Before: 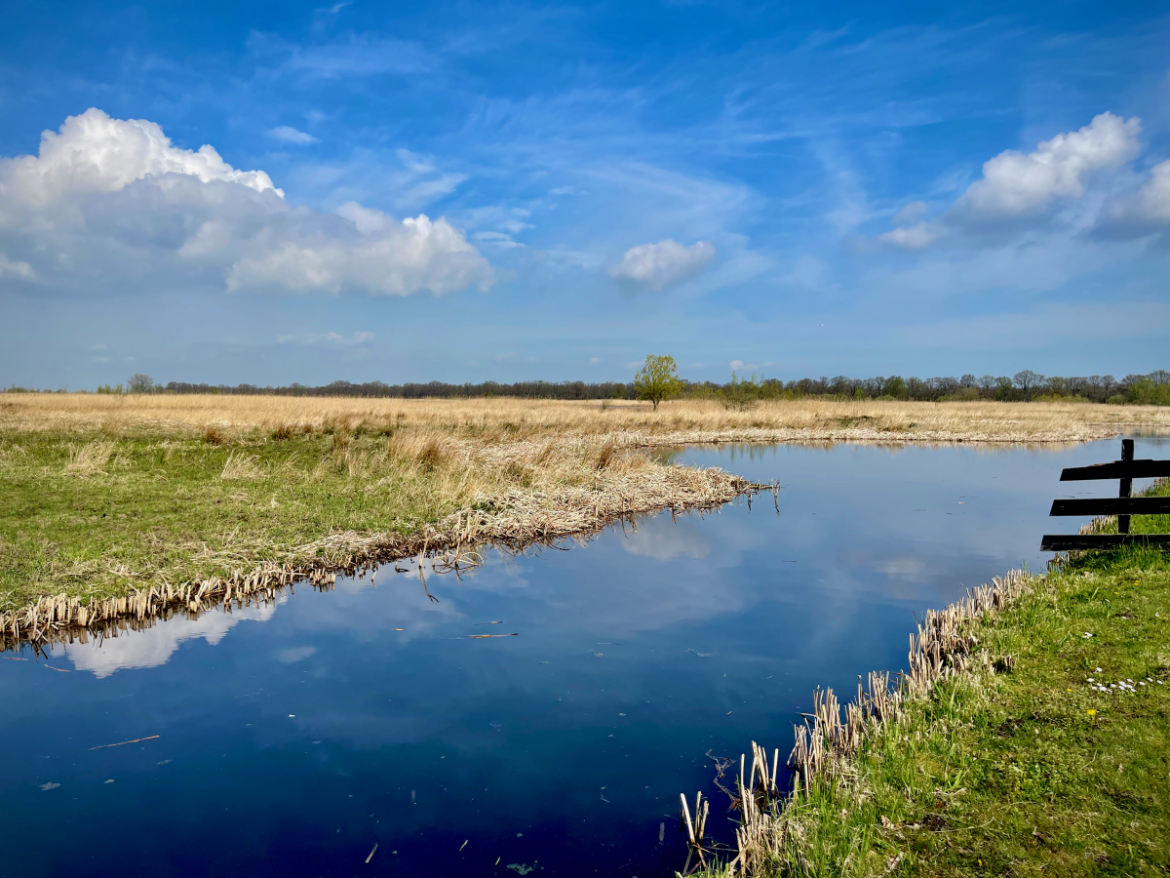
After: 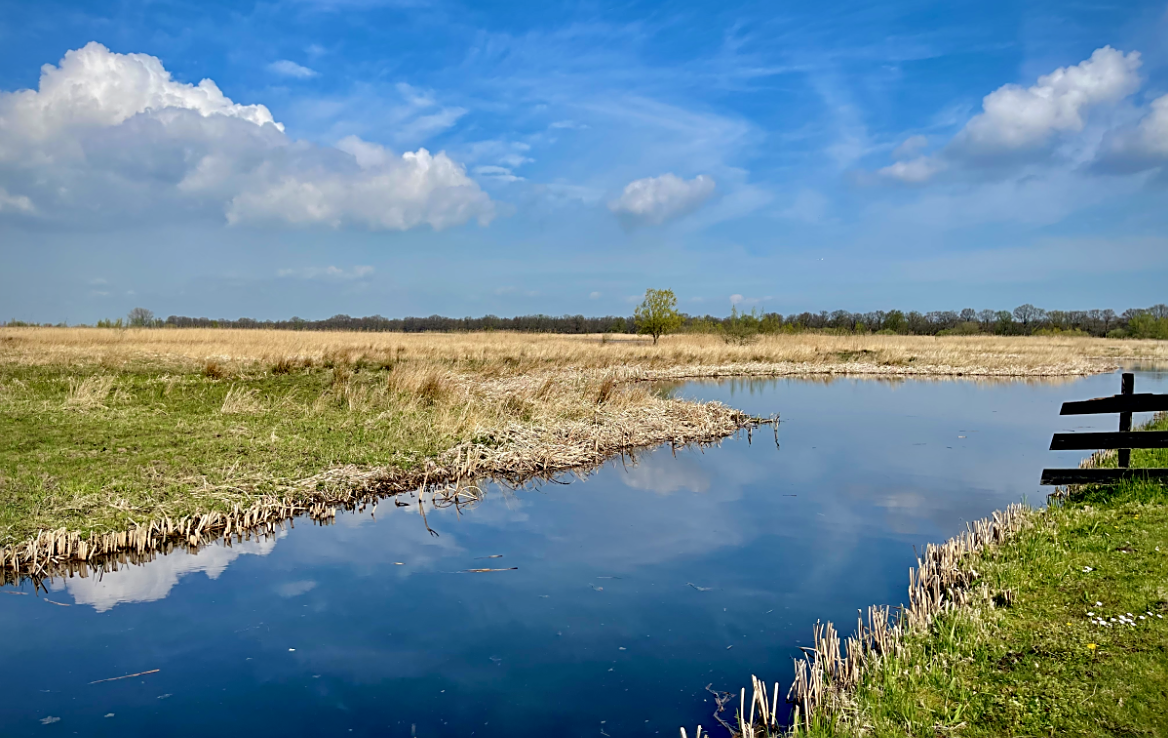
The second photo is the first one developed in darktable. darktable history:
sharpen: on, module defaults
crop: top 7.625%, bottom 8.027%
